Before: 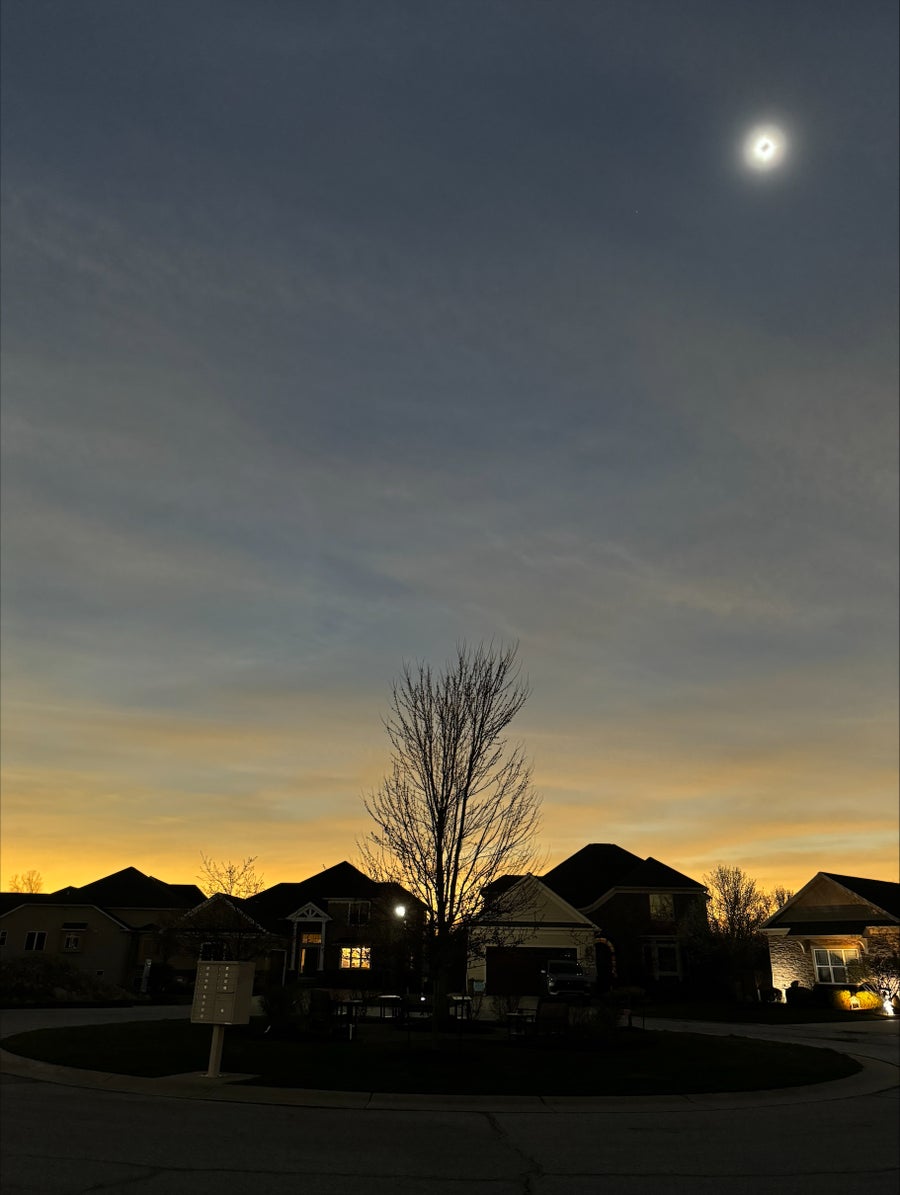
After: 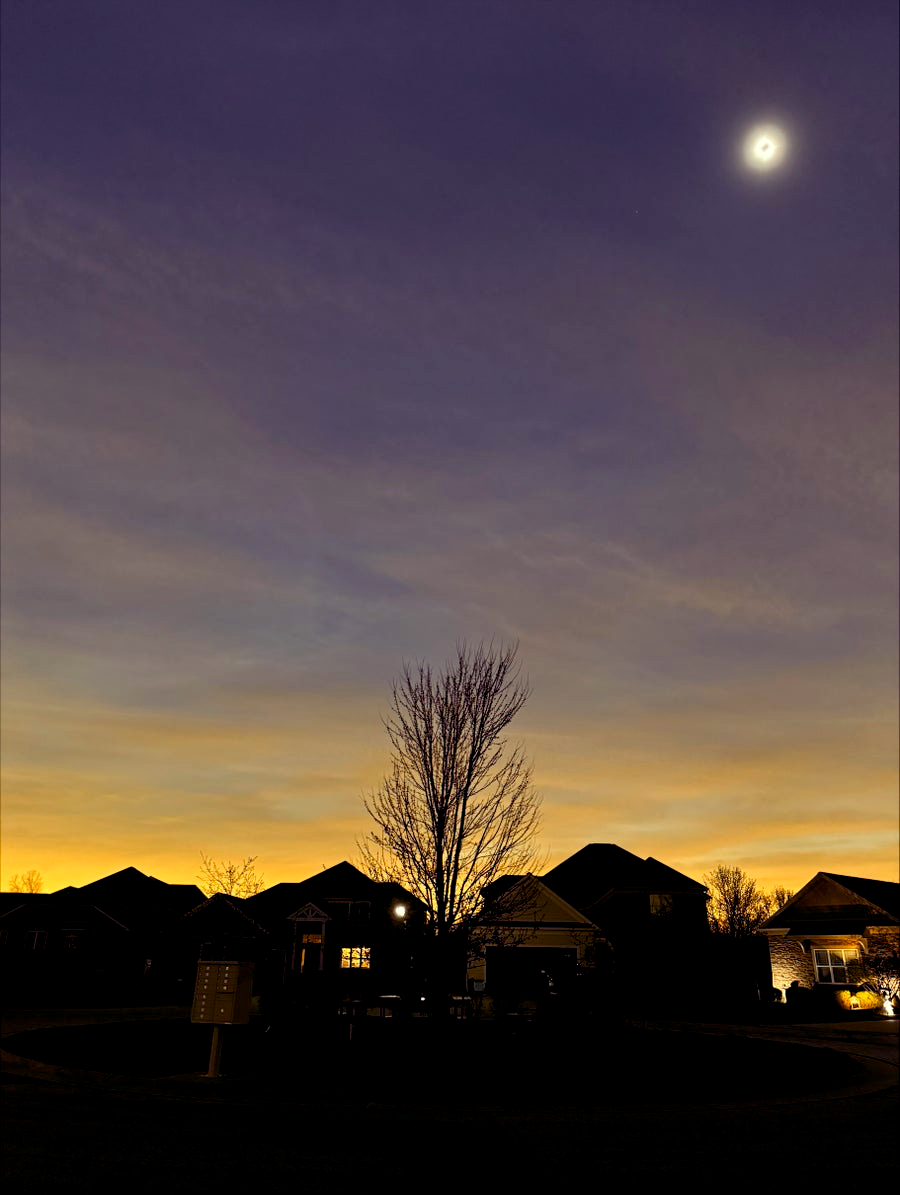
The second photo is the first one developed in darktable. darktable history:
contrast brightness saturation: contrast 0.08, saturation 0.02
color balance rgb: shadows lift › luminance -21.66%, shadows lift › chroma 8.98%, shadows lift › hue 283.37°, power › chroma 1.05%, power › hue 25.59°, highlights gain › luminance 6.08%, highlights gain › chroma 2.55%, highlights gain › hue 90°, global offset › luminance -0.87%, perceptual saturation grading › global saturation 25%, perceptual saturation grading › highlights -28.39%, perceptual saturation grading › shadows 33.98%
